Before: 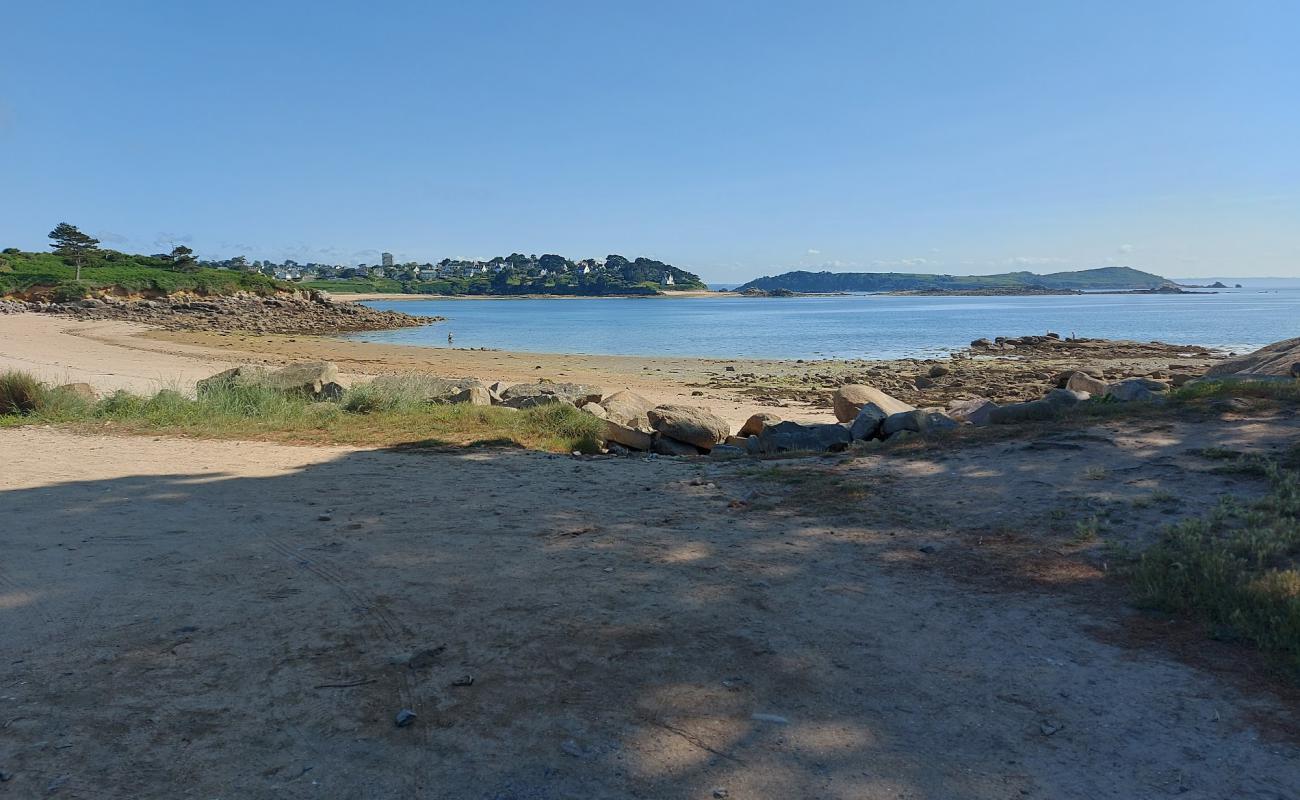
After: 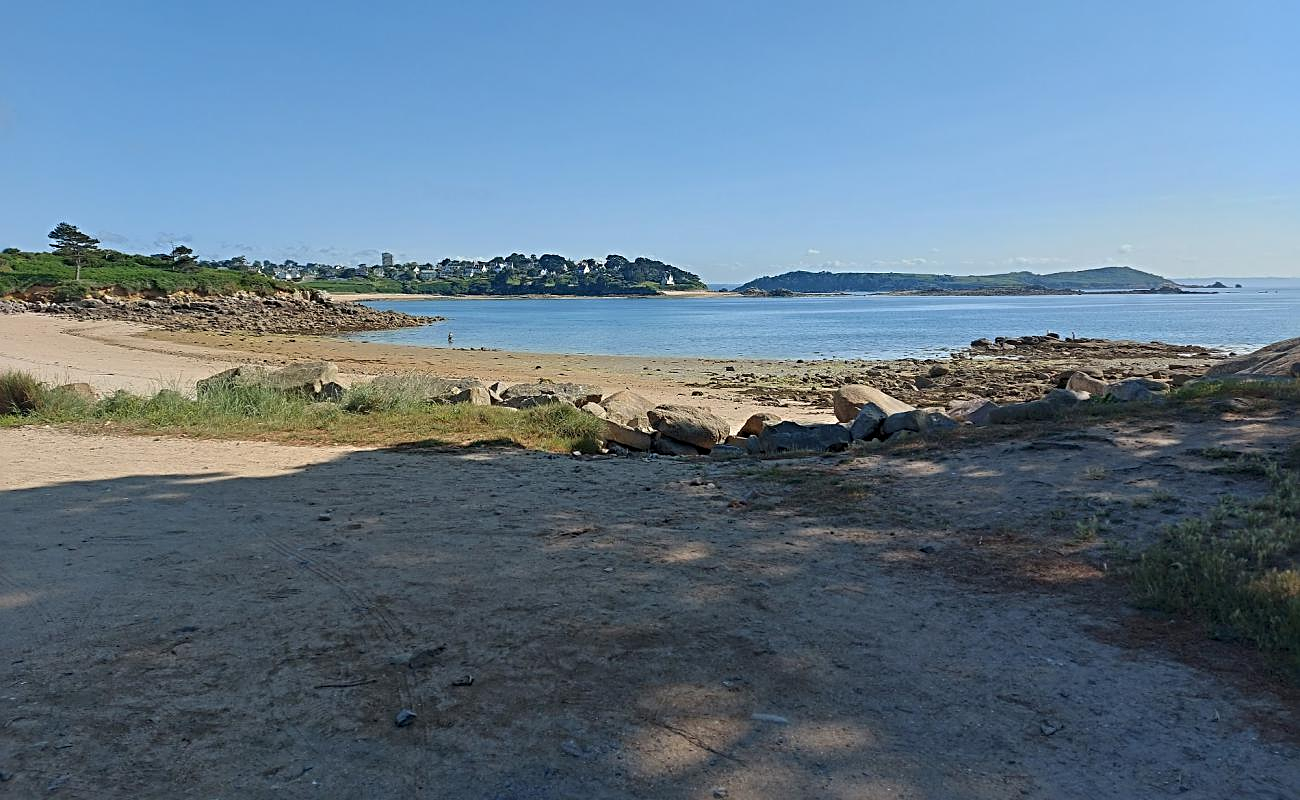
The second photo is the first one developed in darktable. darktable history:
sharpen: radius 3.967
